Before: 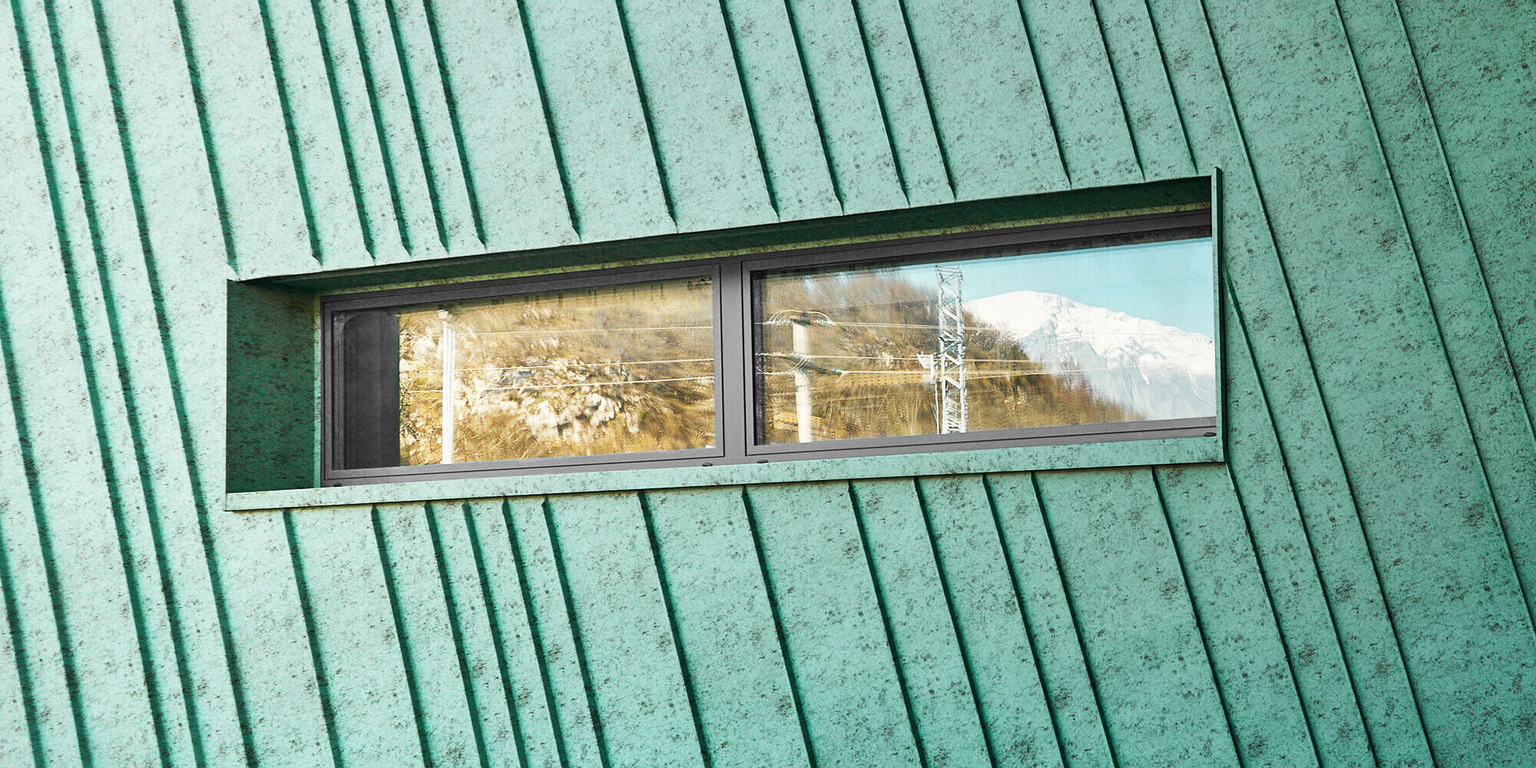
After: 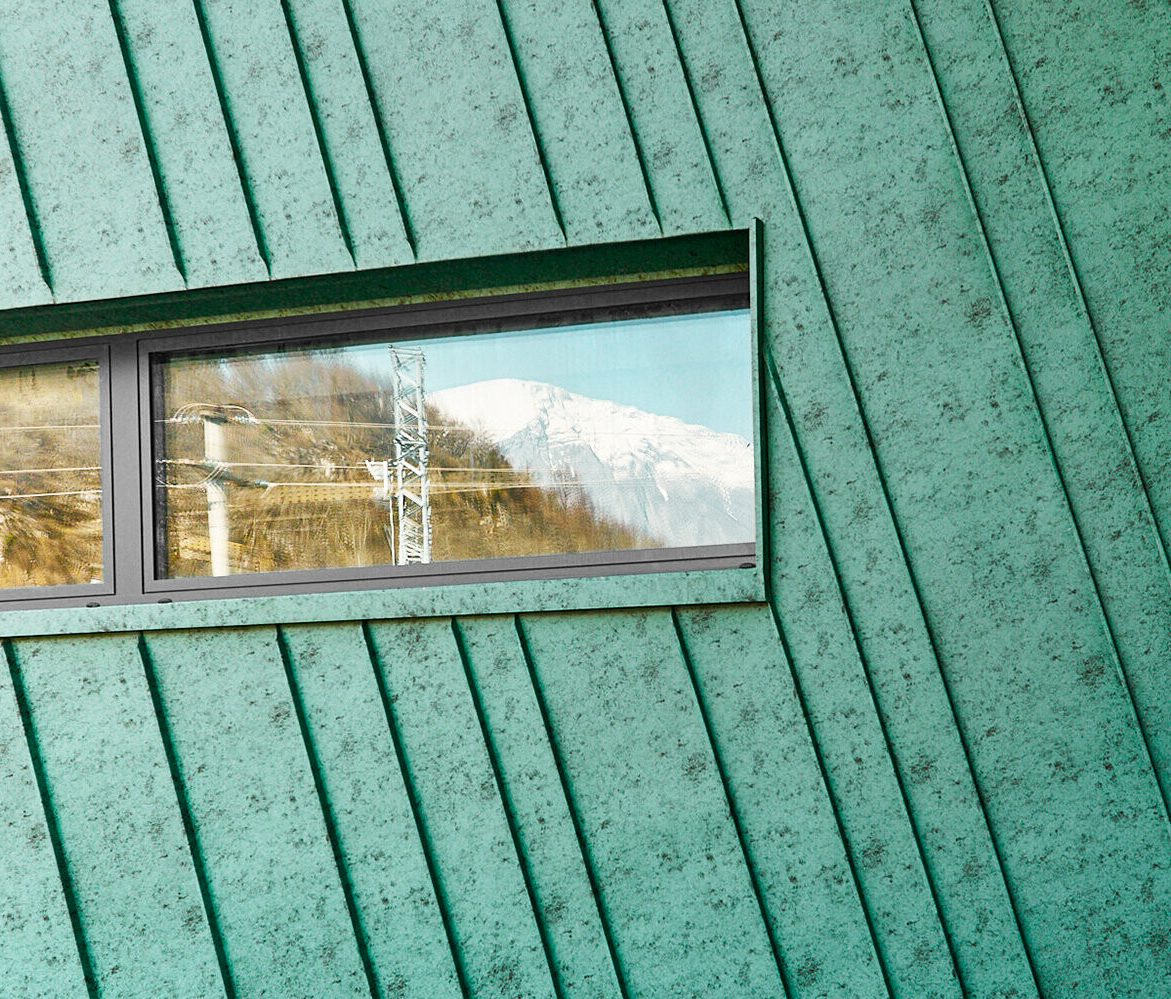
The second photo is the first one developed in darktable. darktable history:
color balance rgb: perceptual saturation grading › global saturation 20%, perceptual saturation grading › highlights -25%, perceptual saturation grading › shadows 25%
crop: left 41.402%
